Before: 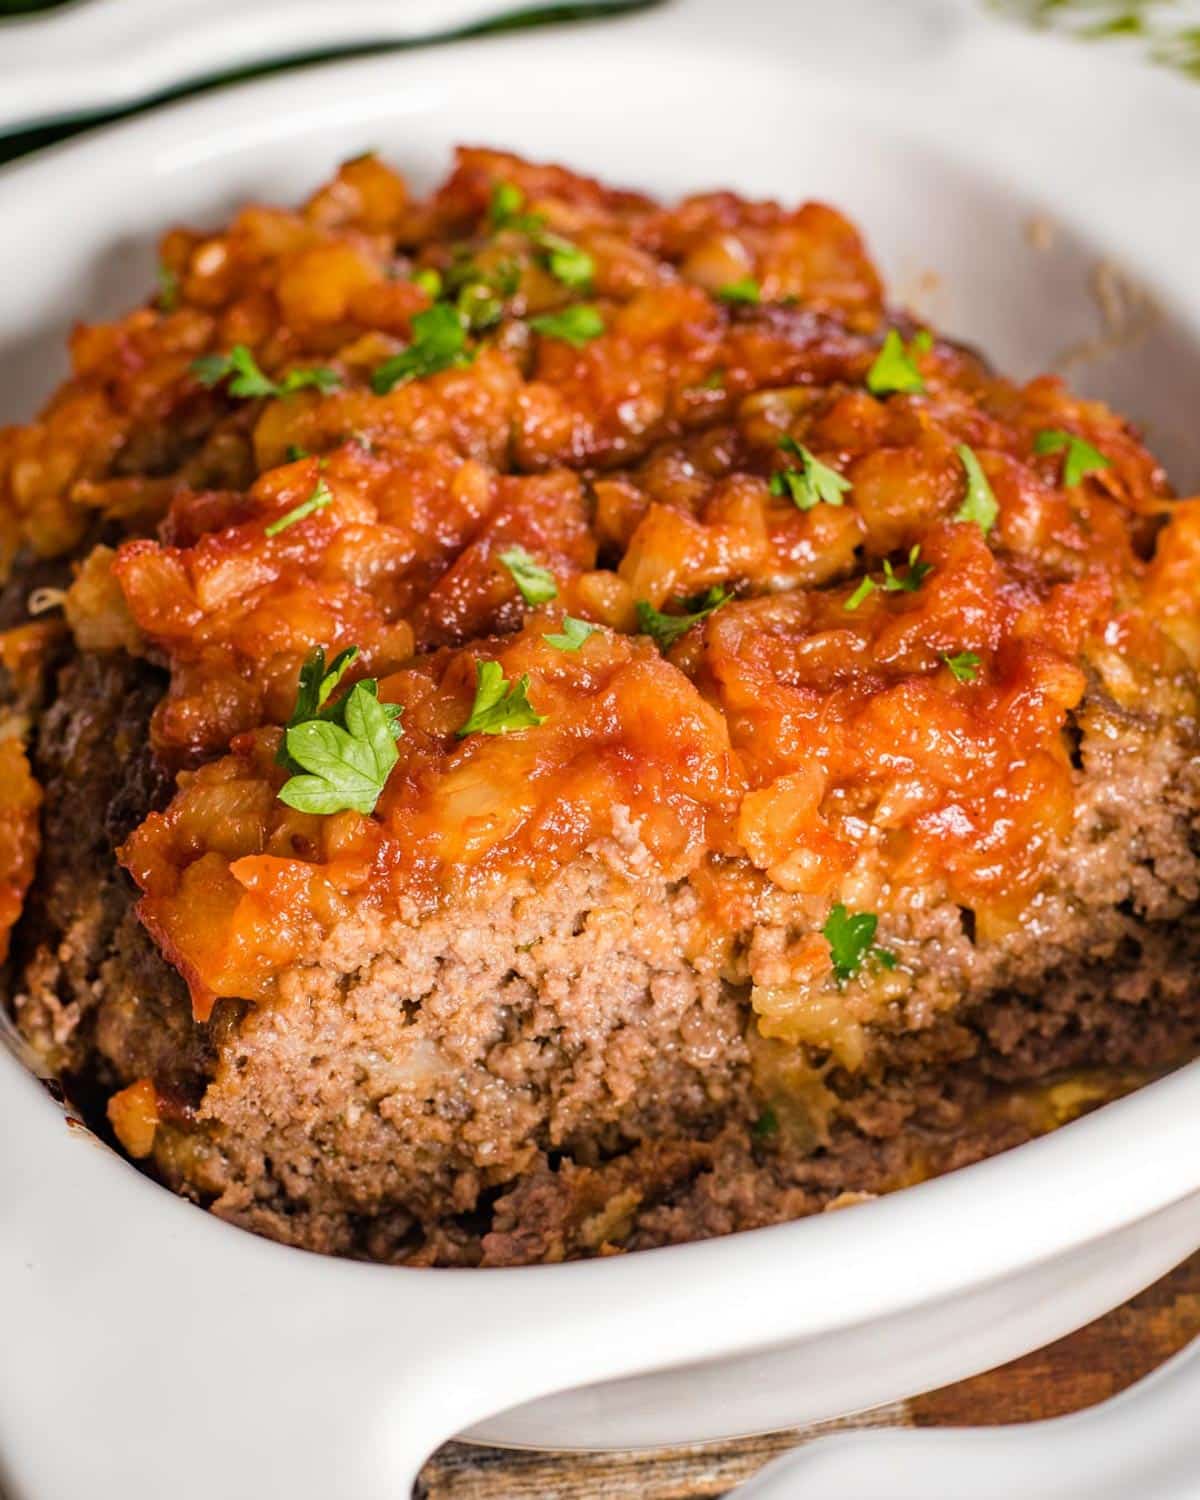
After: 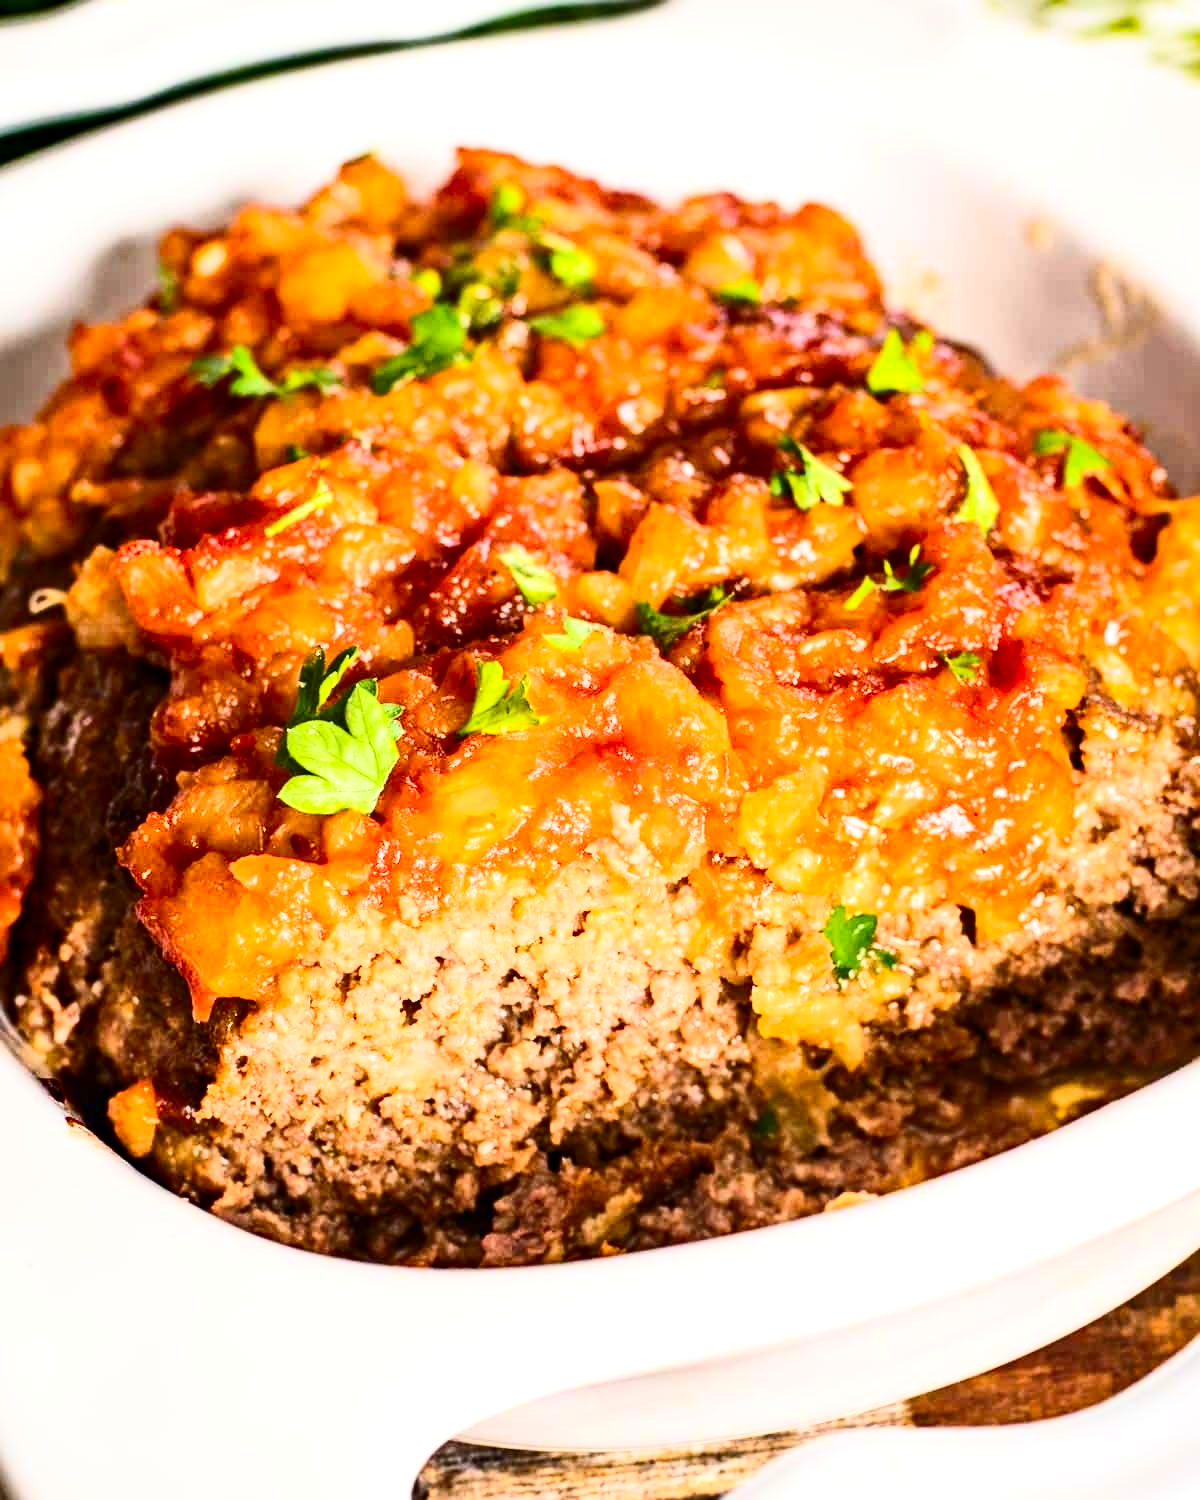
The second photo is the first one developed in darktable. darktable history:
contrast brightness saturation: contrast 0.413, brightness 0.115, saturation 0.215
haze removal: adaptive false
exposure: black level correction 0.001, exposure 0.499 EV, compensate highlight preservation false
